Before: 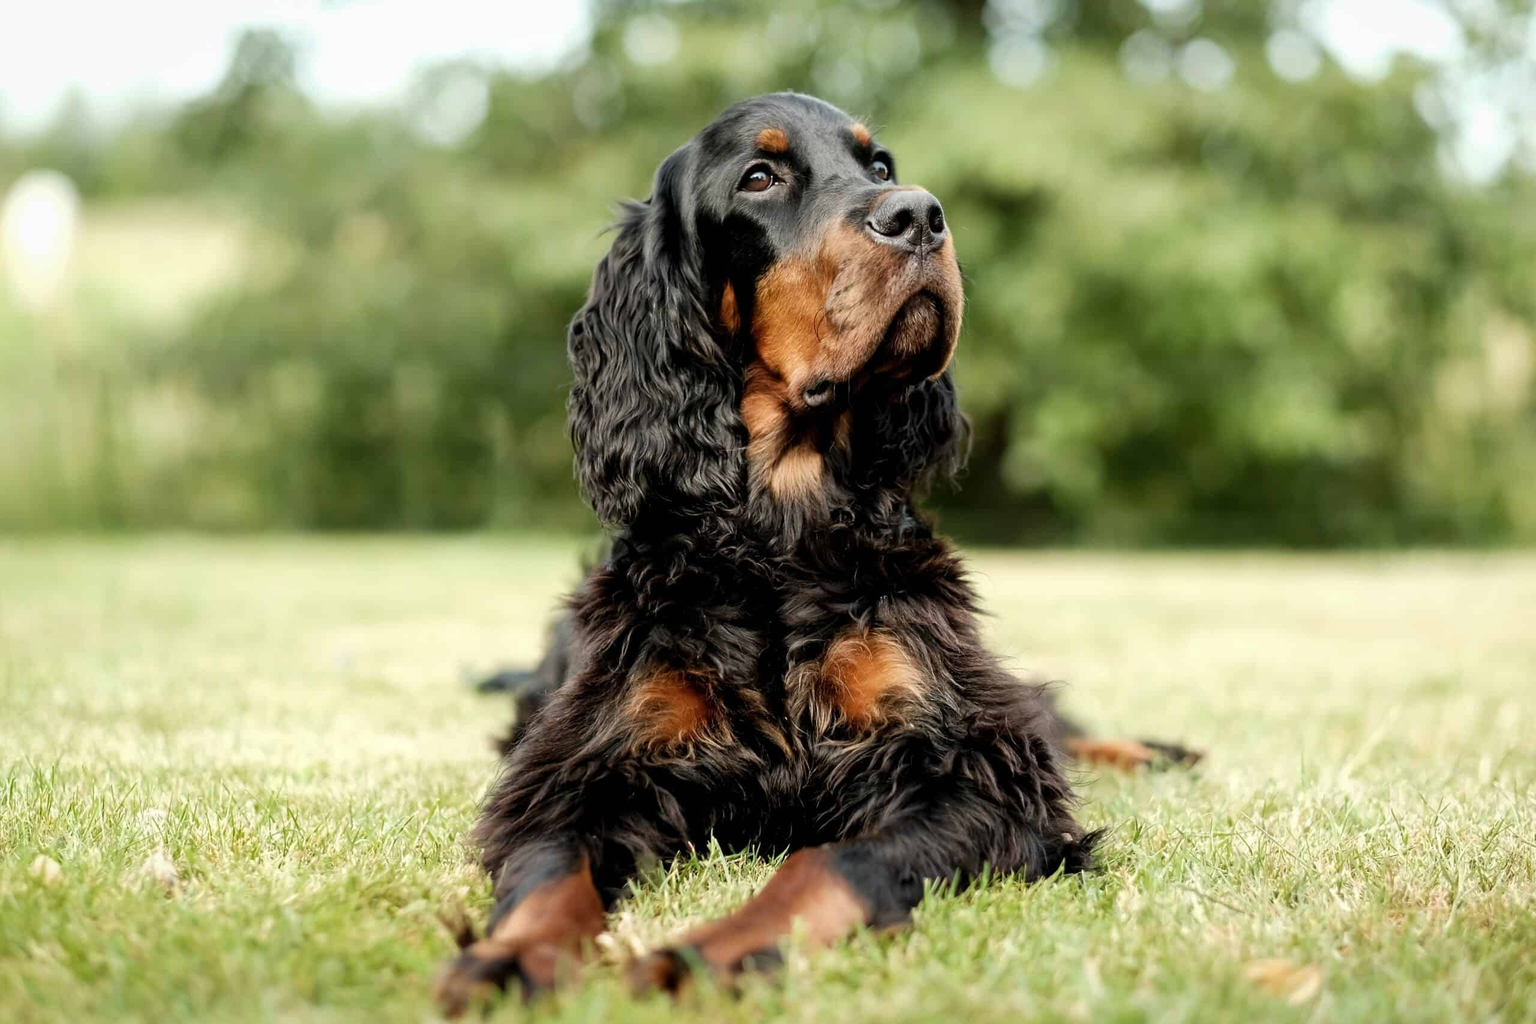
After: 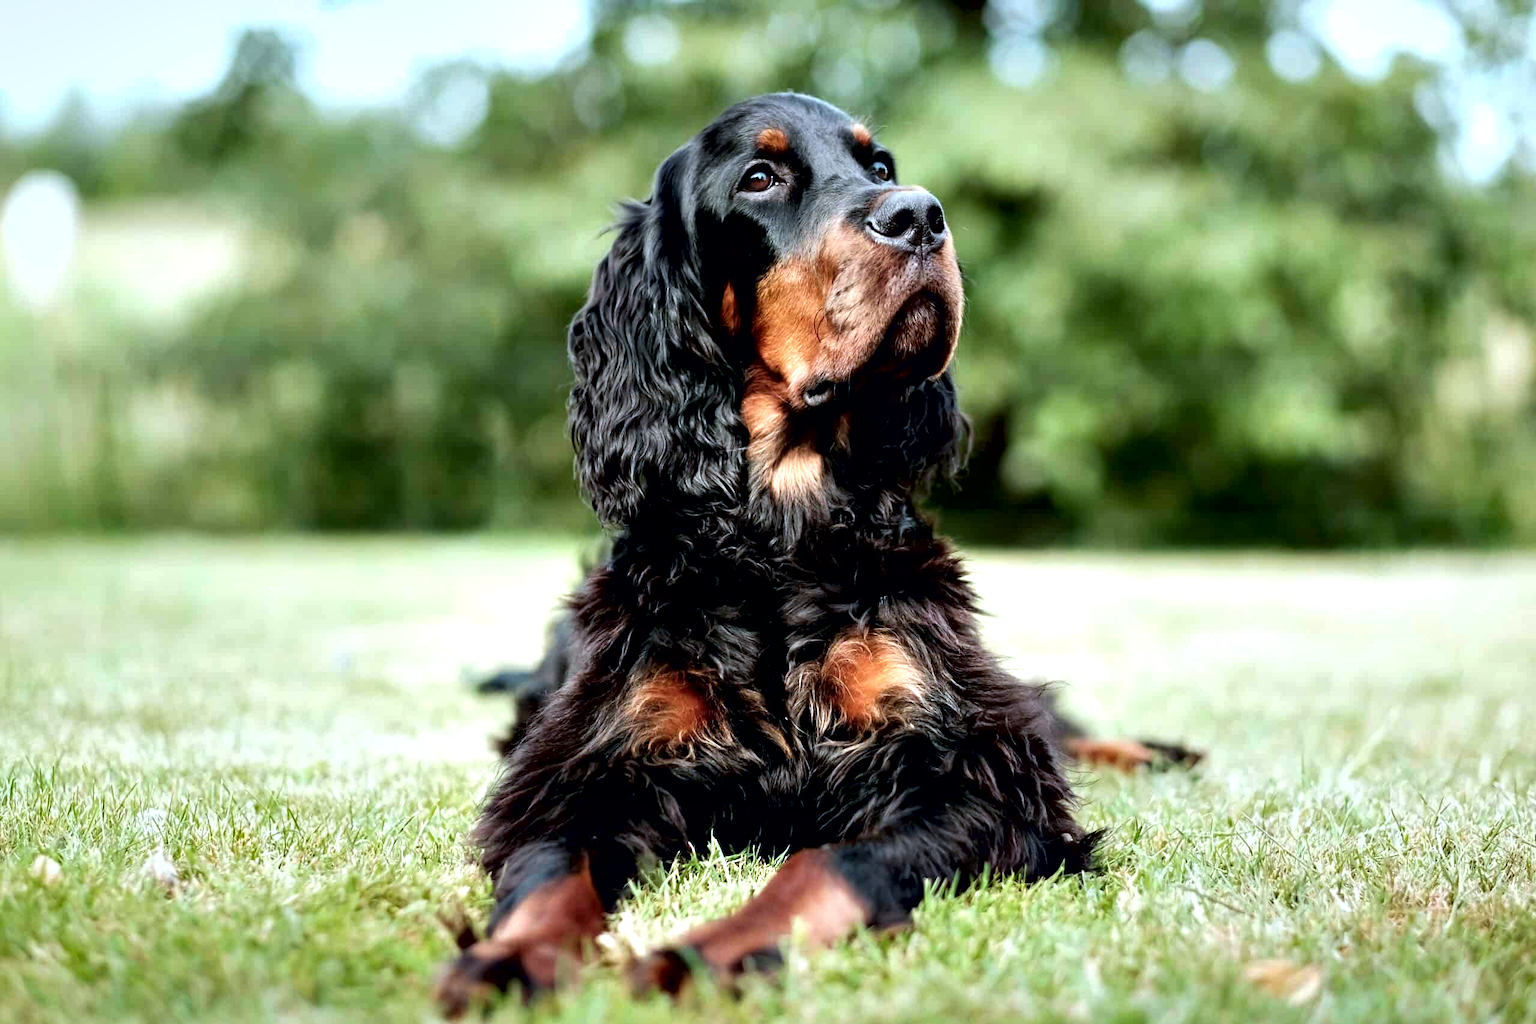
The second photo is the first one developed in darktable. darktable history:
contrast equalizer: octaves 7, y [[0.6 ×6], [0.55 ×6], [0 ×6], [0 ×6], [0 ×6]]
color calibration: output R [0.972, 0.068, -0.094, 0], output G [-0.178, 1.216, -0.086, 0], output B [0.095, -0.136, 0.98, 0], illuminant custom, x 0.371, y 0.381, temperature 4283.16 K
contrast brightness saturation: saturation -0.05
